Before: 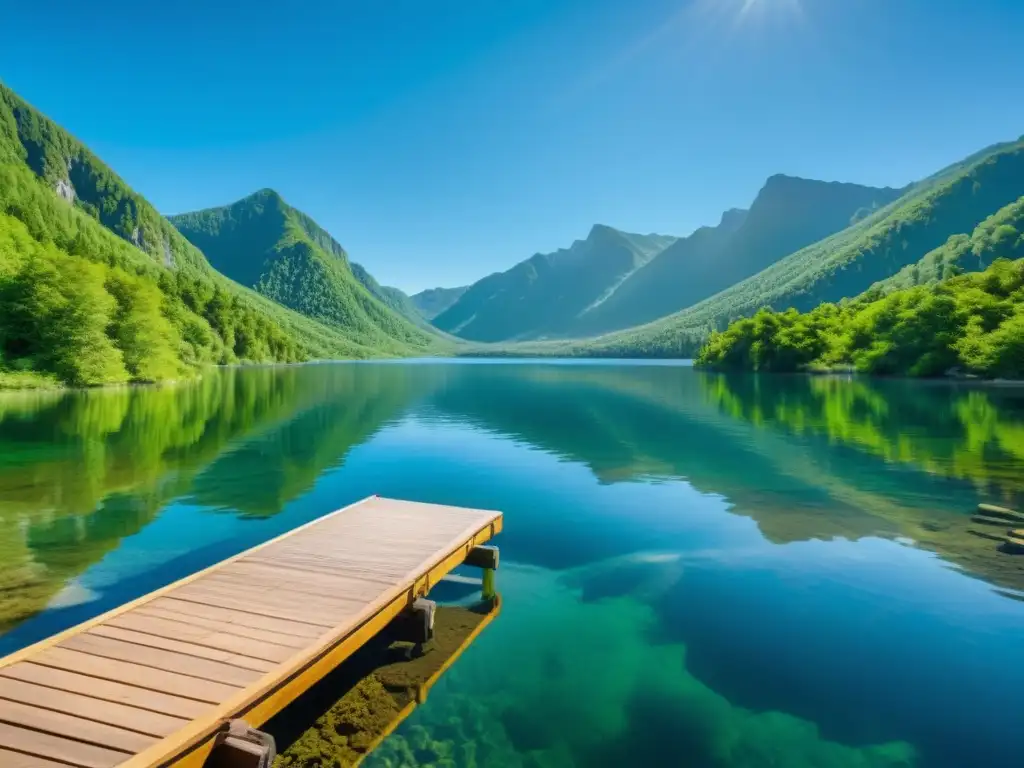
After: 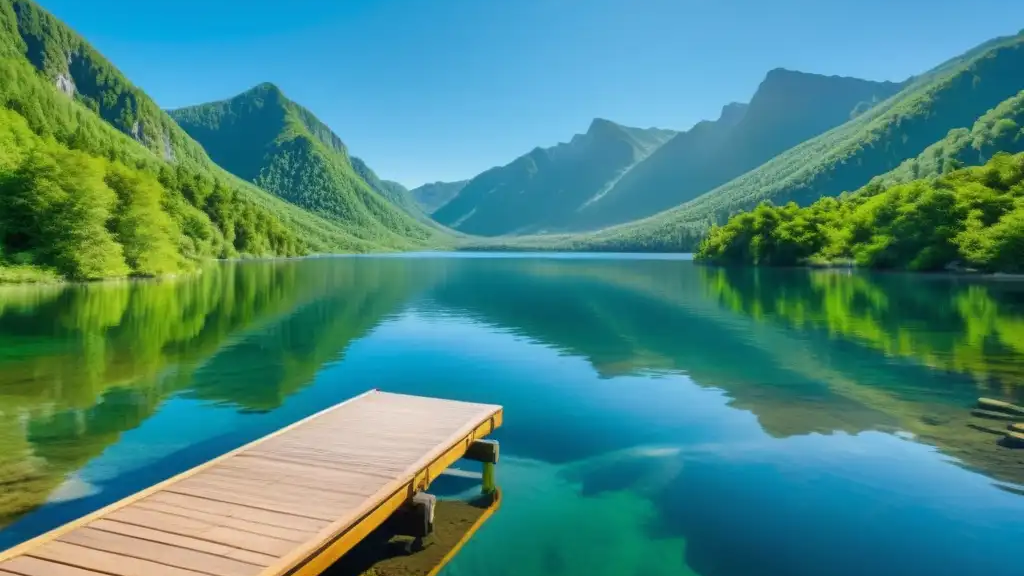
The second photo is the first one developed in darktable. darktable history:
crop: top 13.852%, bottom 11.077%
